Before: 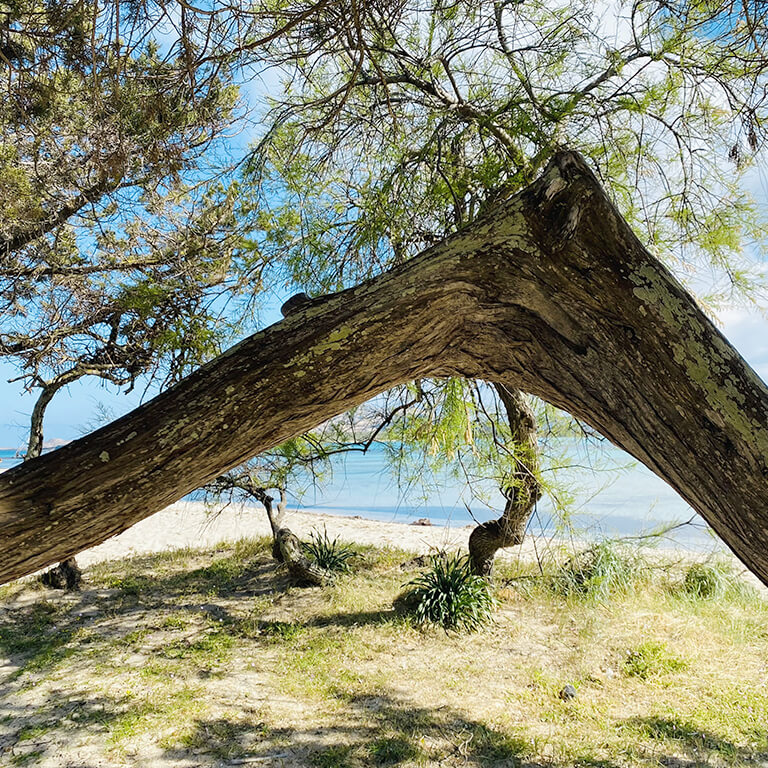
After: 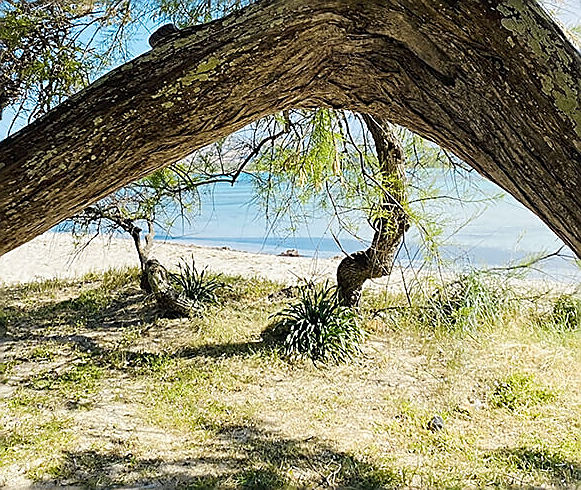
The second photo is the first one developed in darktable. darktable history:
sharpen: radius 1.4, amount 1.25, threshold 0.7
crop and rotate: left 17.299%, top 35.115%, right 7.015%, bottom 1.024%
white balance: emerald 1
